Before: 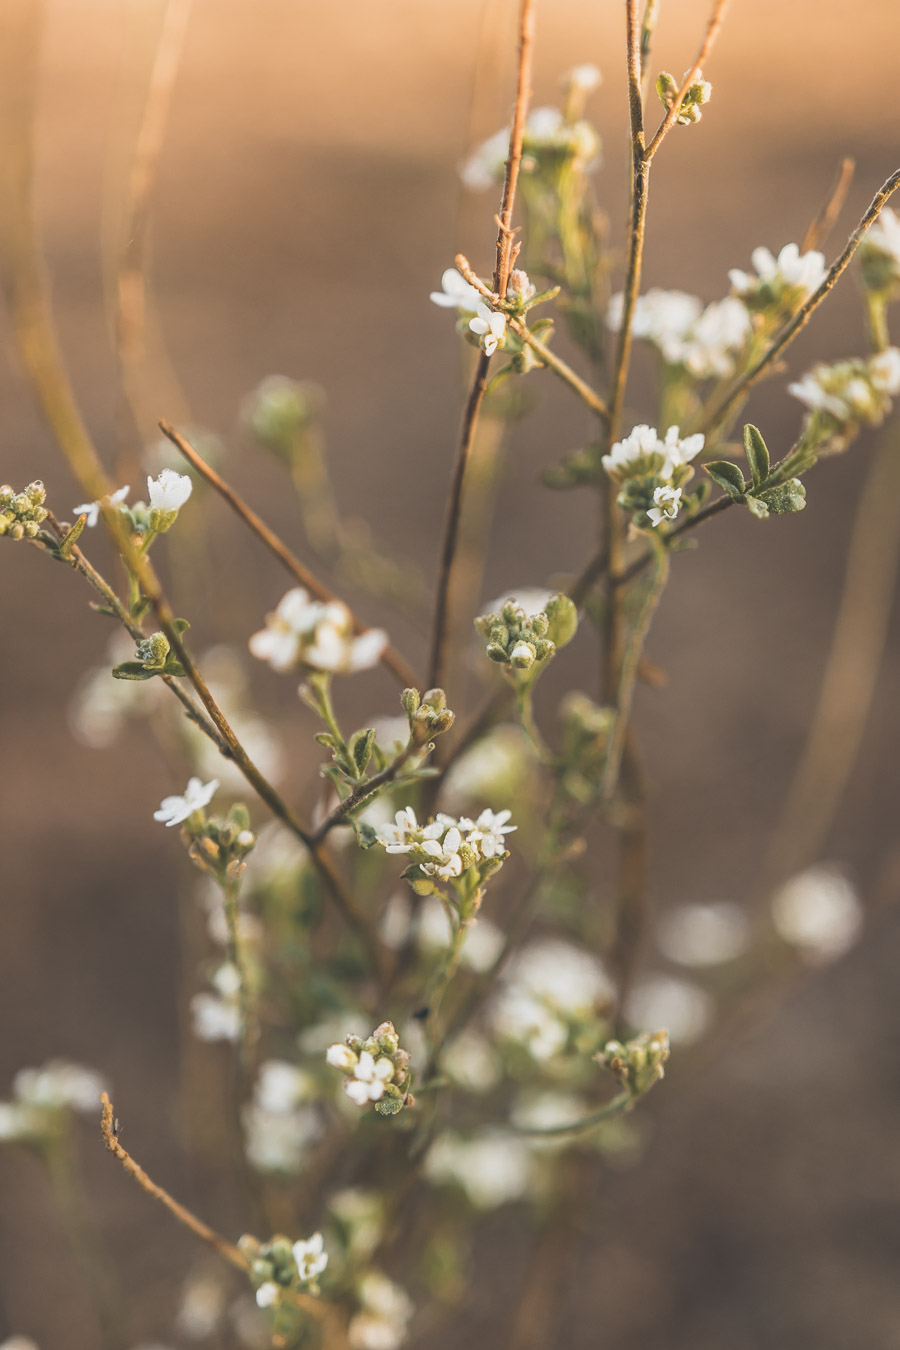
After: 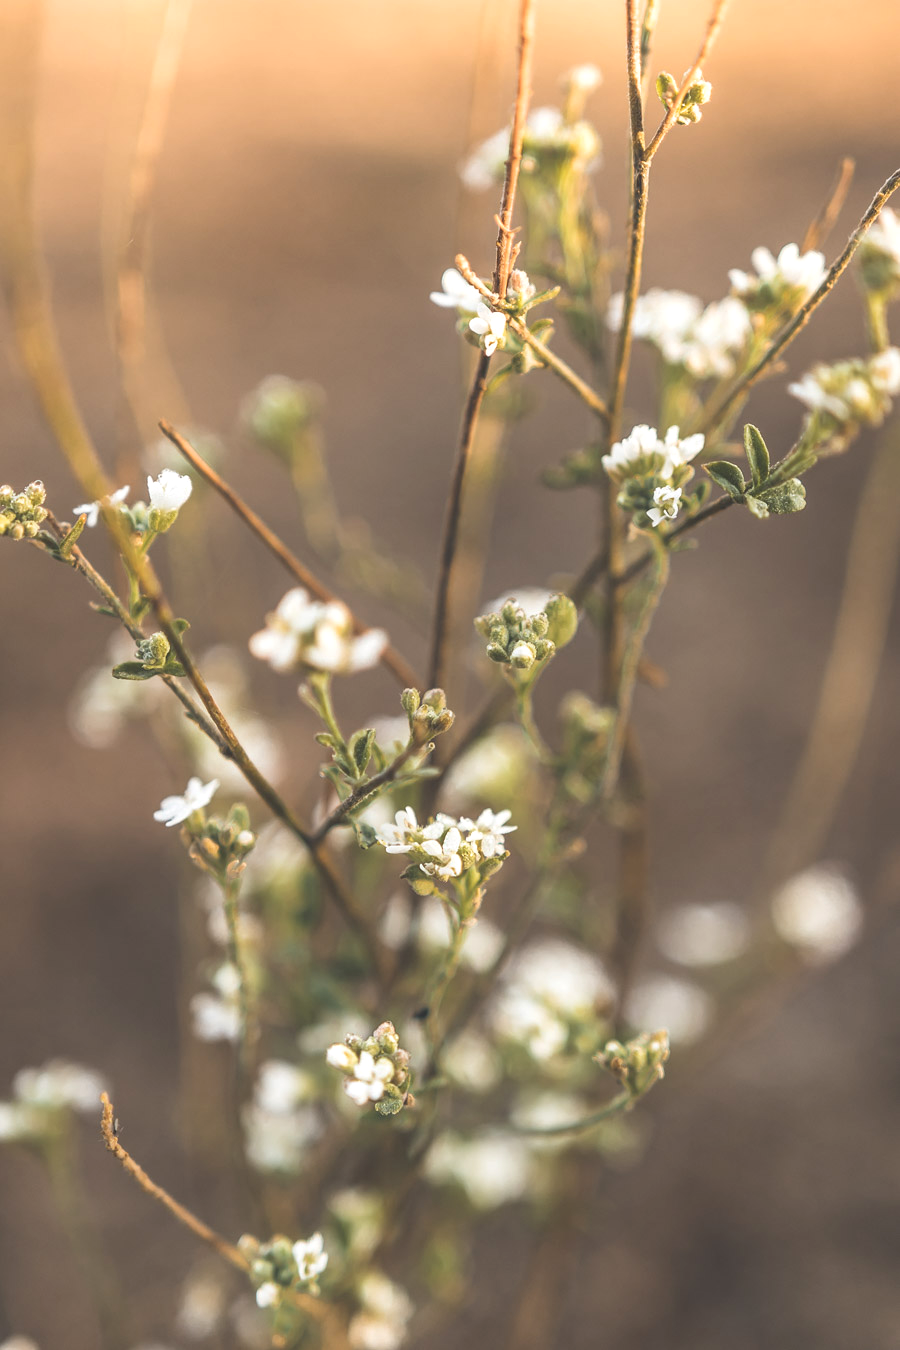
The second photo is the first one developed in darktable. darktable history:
exposure: compensate highlight preservation false
tone equalizer: -8 EV -0.425 EV, -7 EV -0.421 EV, -6 EV -0.294 EV, -5 EV -0.188 EV, -3 EV 0.237 EV, -2 EV 0.327 EV, -1 EV 0.412 EV, +0 EV 0.439 EV, mask exposure compensation -0.511 EV
